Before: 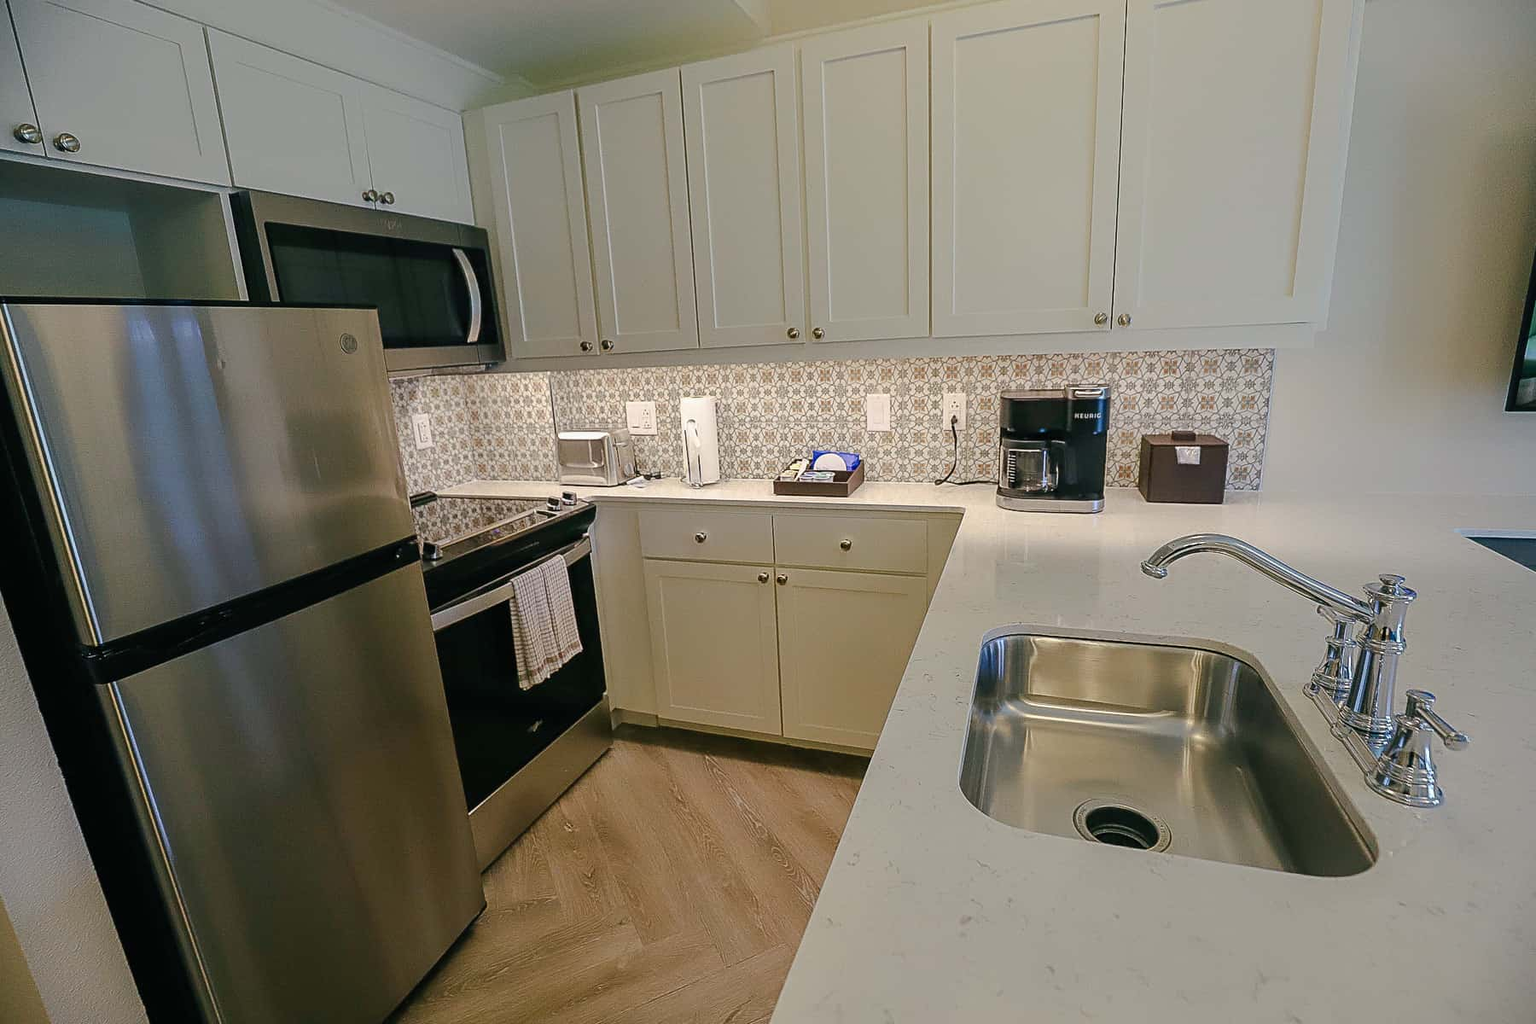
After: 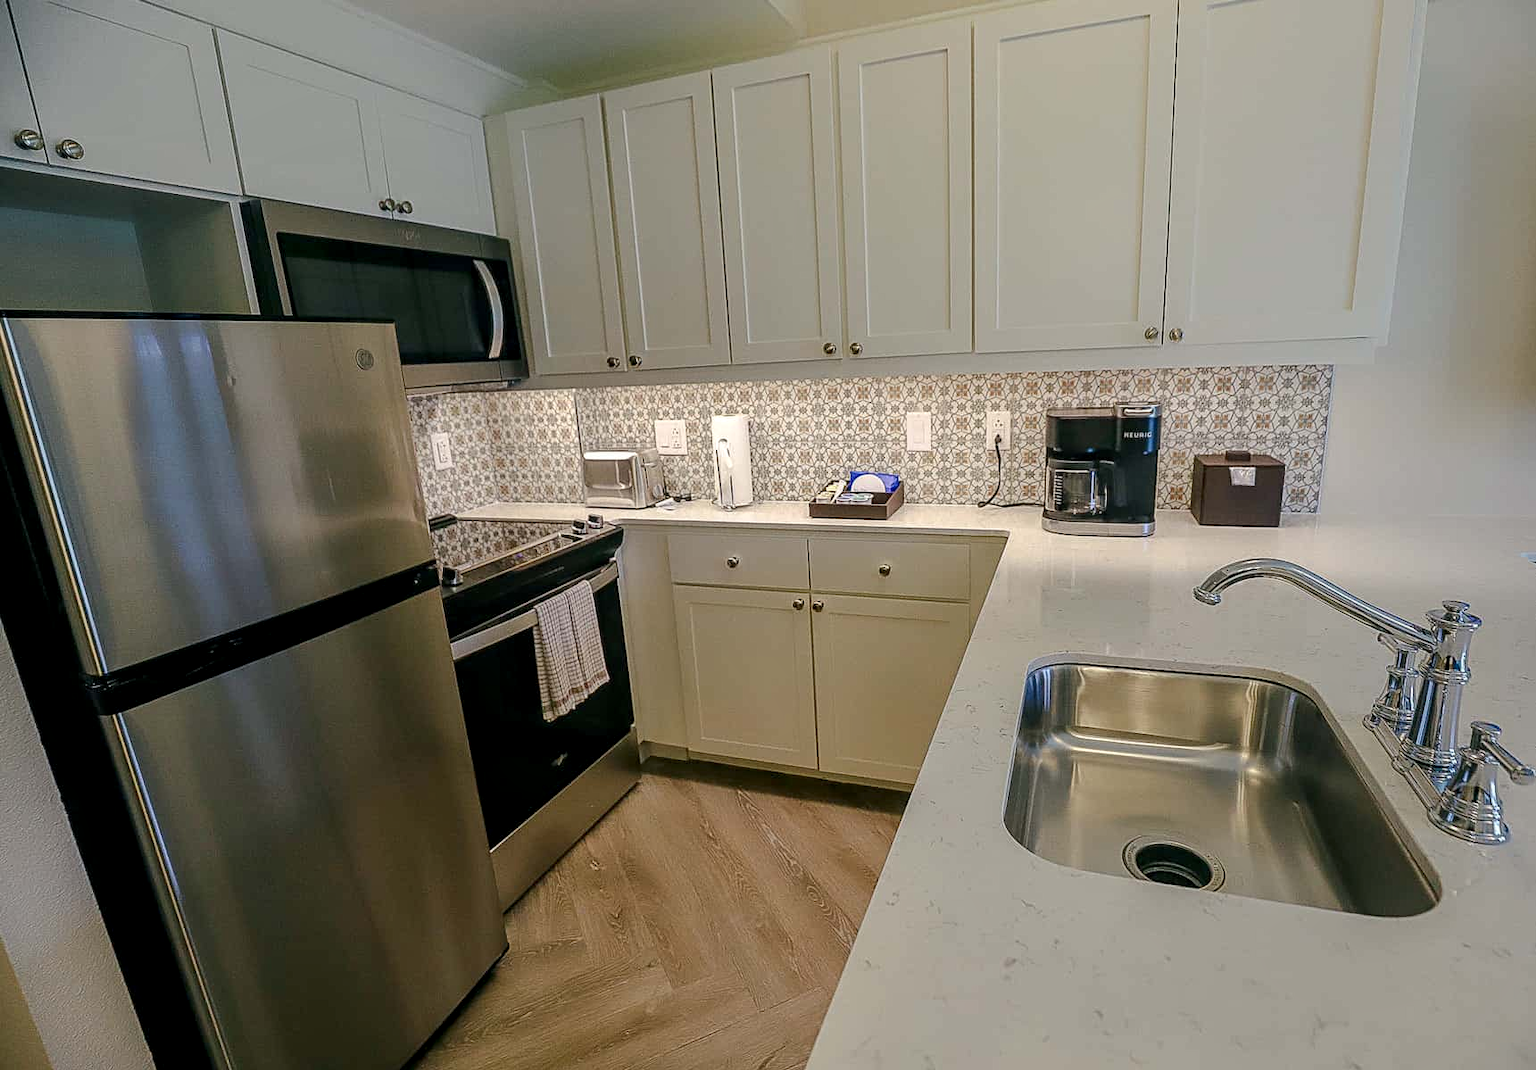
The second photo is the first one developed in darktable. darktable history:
local contrast: on, module defaults
crop: right 4.362%, bottom 0.036%
